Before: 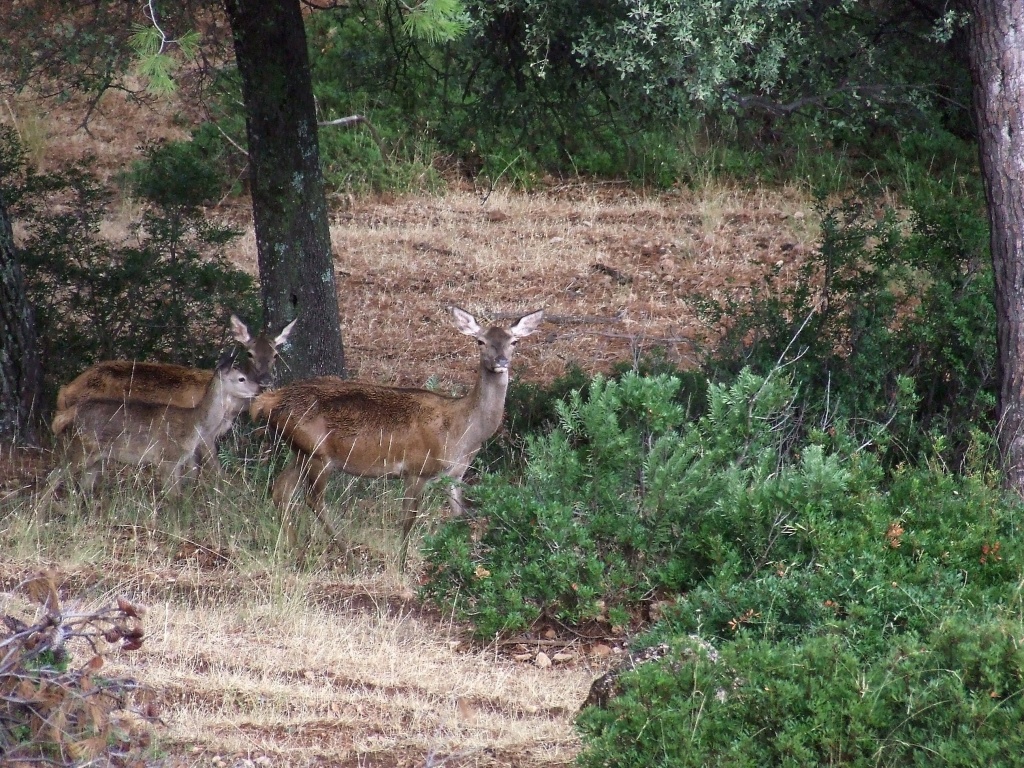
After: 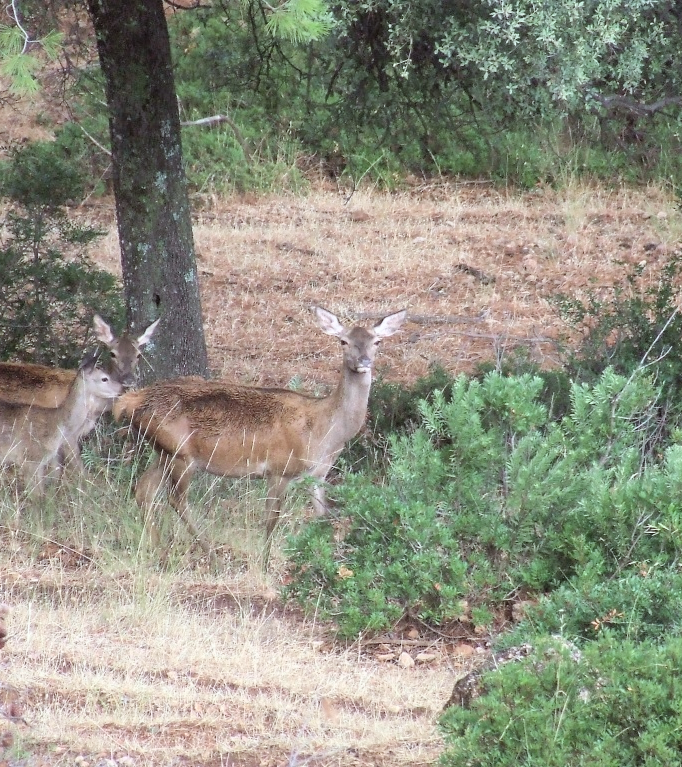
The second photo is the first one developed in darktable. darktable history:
color correction: highlights a* -2.73, highlights b* -2.09, shadows a* 2.41, shadows b* 2.73
crop and rotate: left 13.409%, right 19.924%
global tonemap: drago (0.7, 100)
